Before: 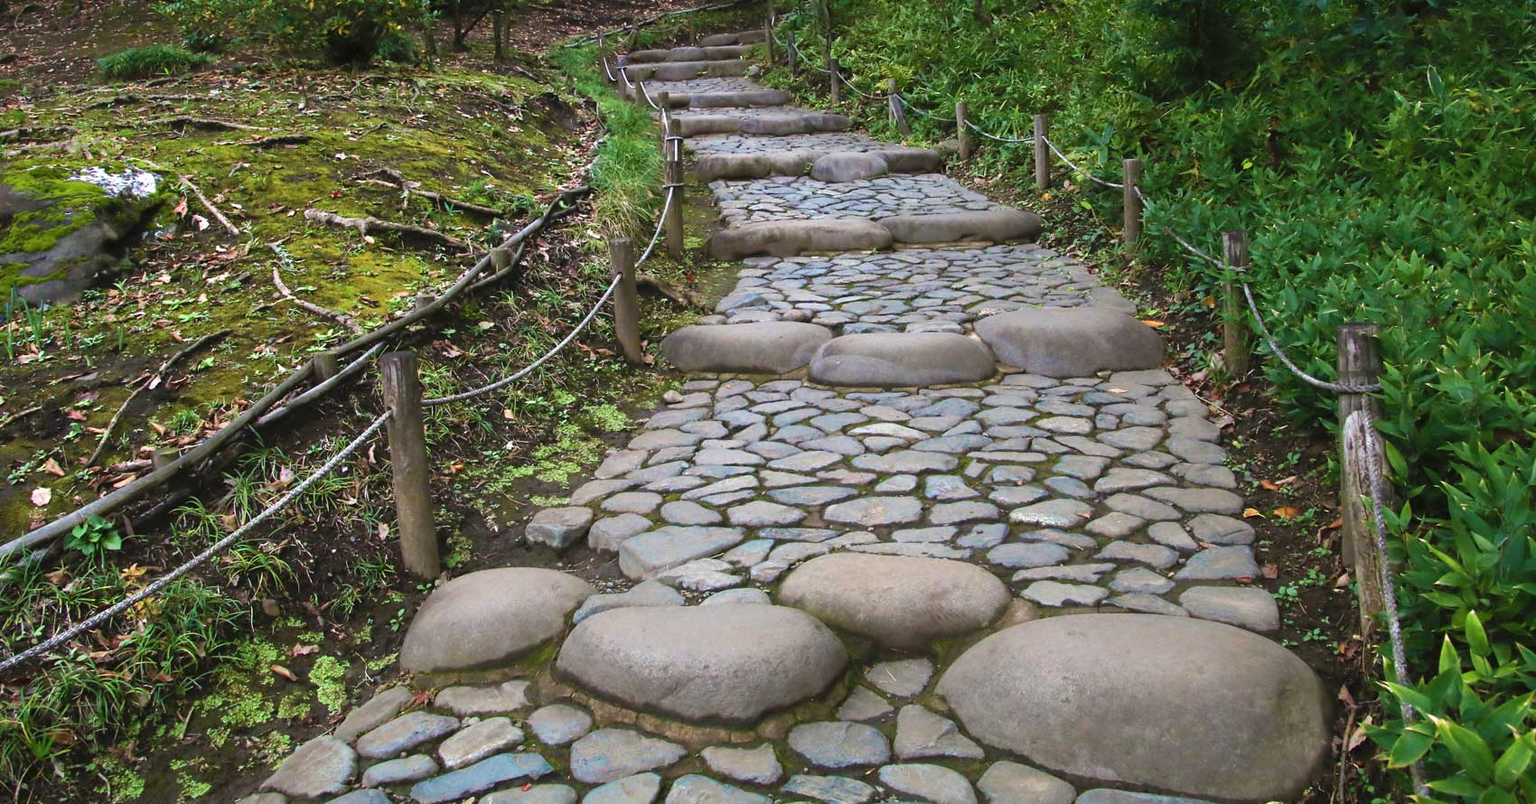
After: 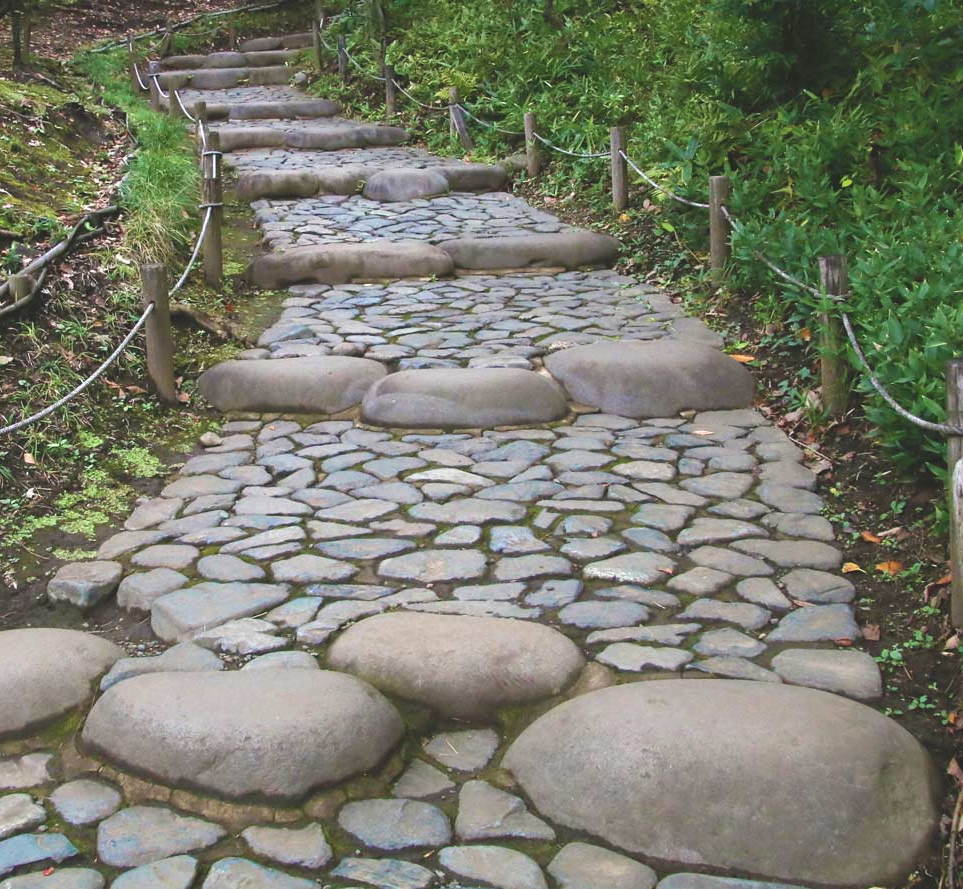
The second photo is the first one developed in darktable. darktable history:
color balance: lift [1.007, 1, 1, 1], gamma [1.097, 1, 1, 1]
crop: left 31.458%, top 0%, right 11.876%
